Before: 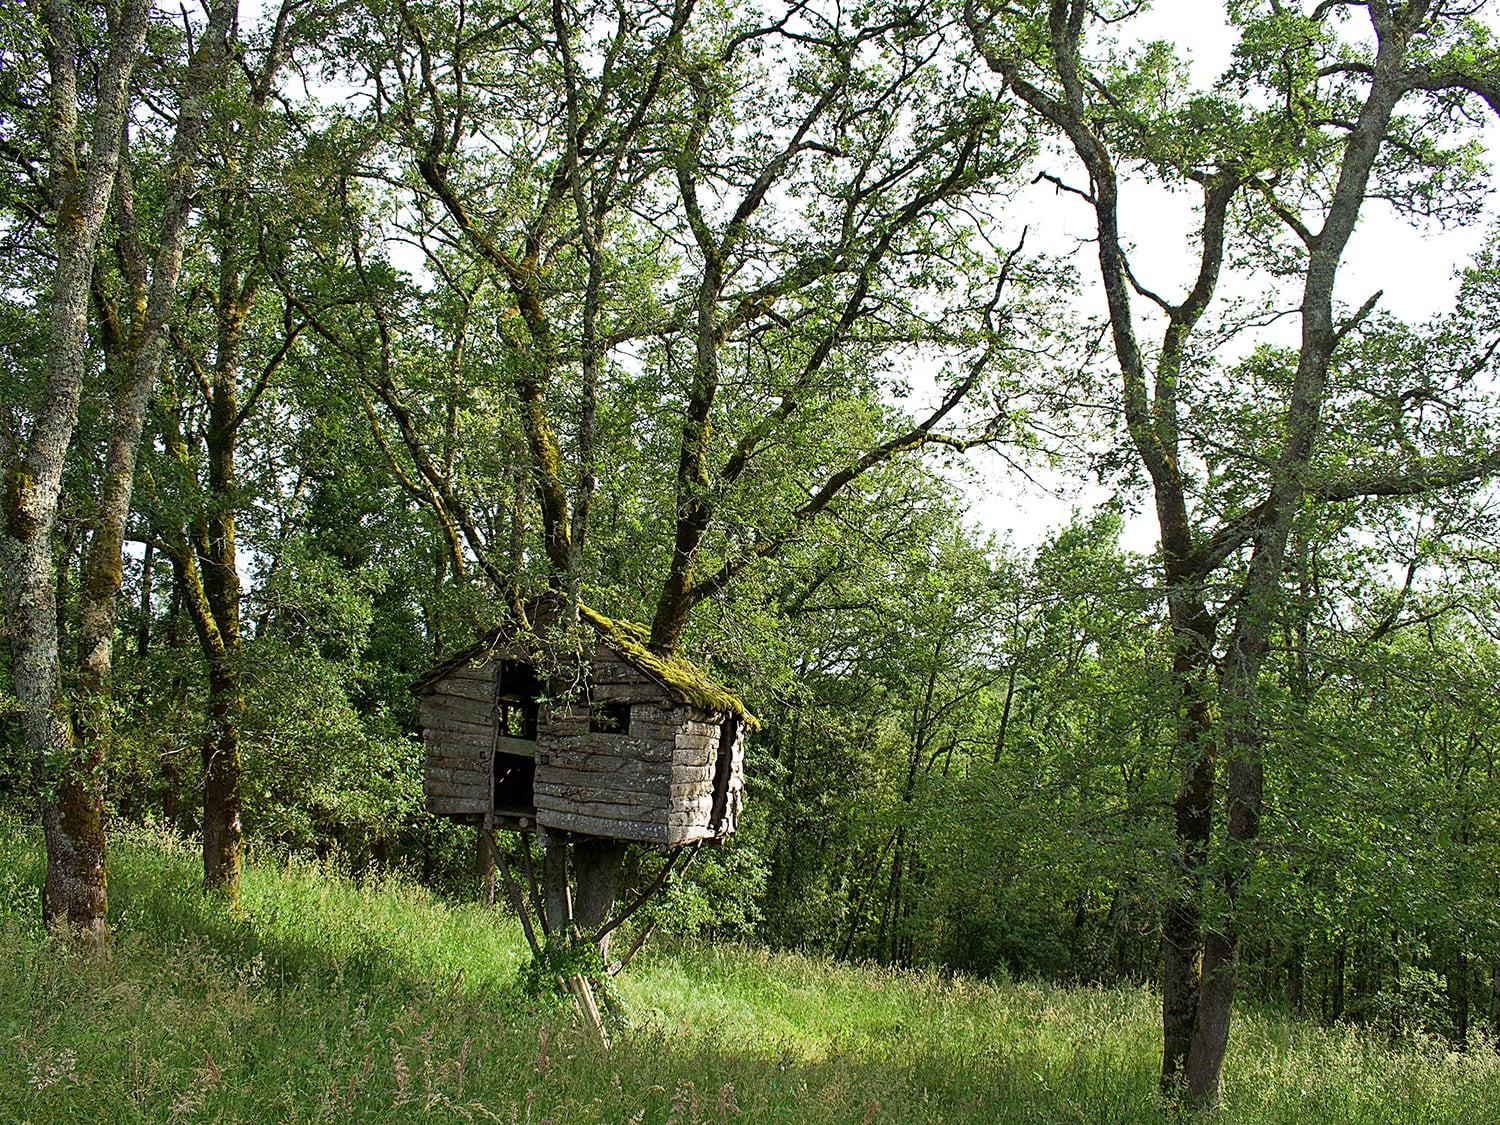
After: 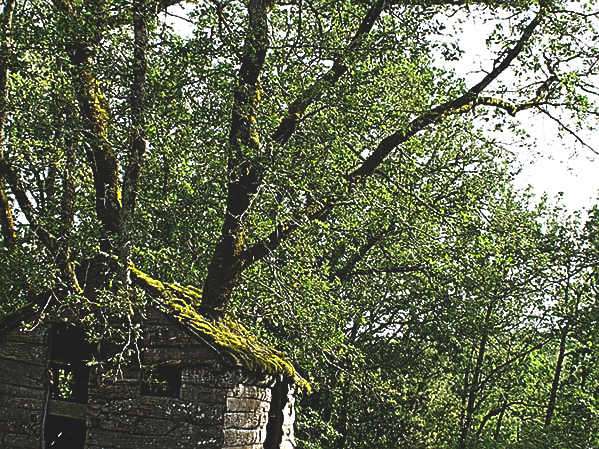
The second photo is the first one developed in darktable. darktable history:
sharpen: on, module defaults
crop: left 30%, top 30%, right 30%, bottom 30%
rgb curve: curves: ch0 [(0, 0.186) (0.314, 0.284) (0.775, 0.708) (1, 1)], compensate middle gray true, preserve colors none
shadows and highlights: shadows -62.32, white point adjustment -5.22, highlights 61.59
